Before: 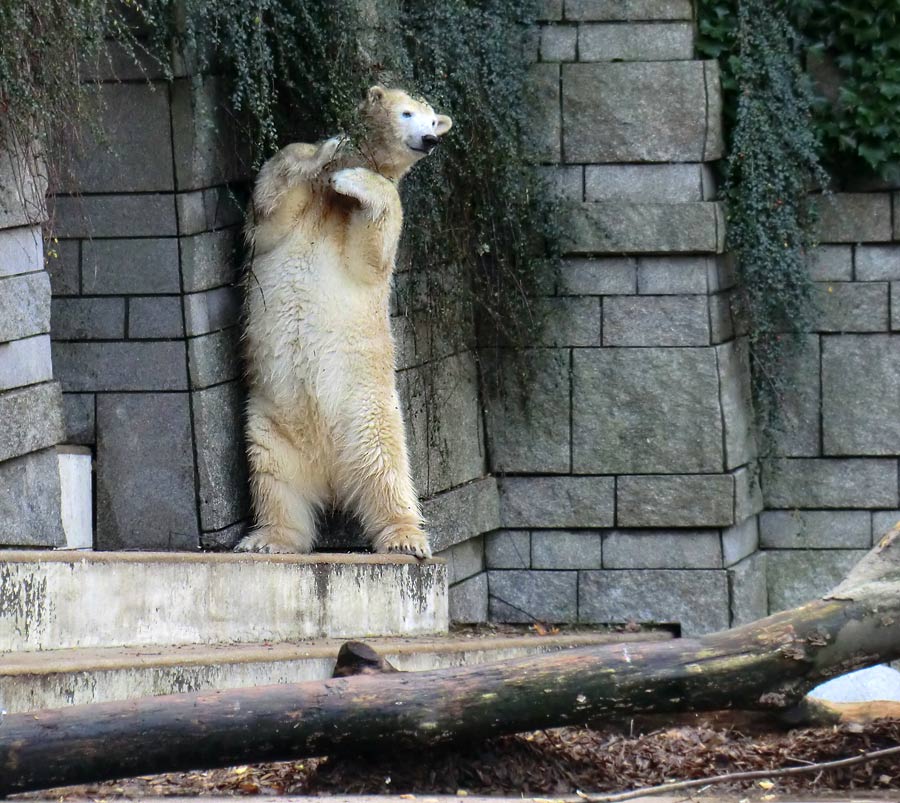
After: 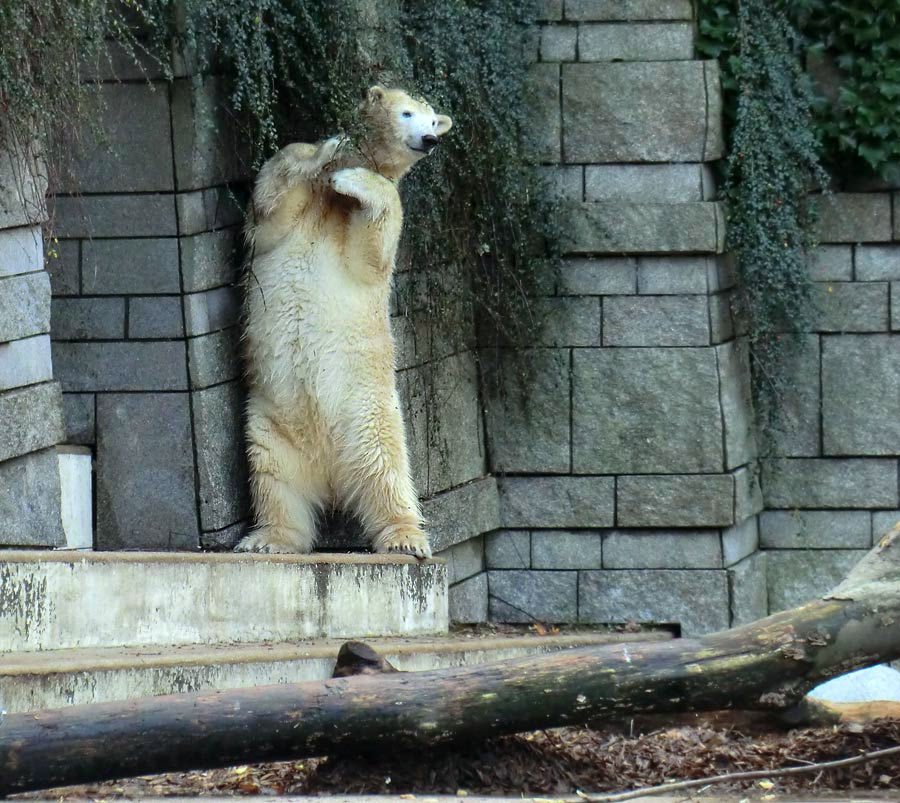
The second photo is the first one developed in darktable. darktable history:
shadows and highlights: shadows 25.23, highlights -23.9
color zones: curves: ch0 [(0.068, 0.464) (0.25, 0.5) (0.48, 0.508) (0.75, 0.536) (0.886, 0.476) (0.967, 0.456)]; ch1 [(0.066, 0.456) (0.25, 0.5) (0.616, 0.508) (0.746, 0.56) (0.934, 0.444)]
color correction: highlights a* -6.55, highlights b* 0.843
local contrast: mode bilateral grid, contrast 14, coarseness 35, detail 105%, midtone range 0.2
